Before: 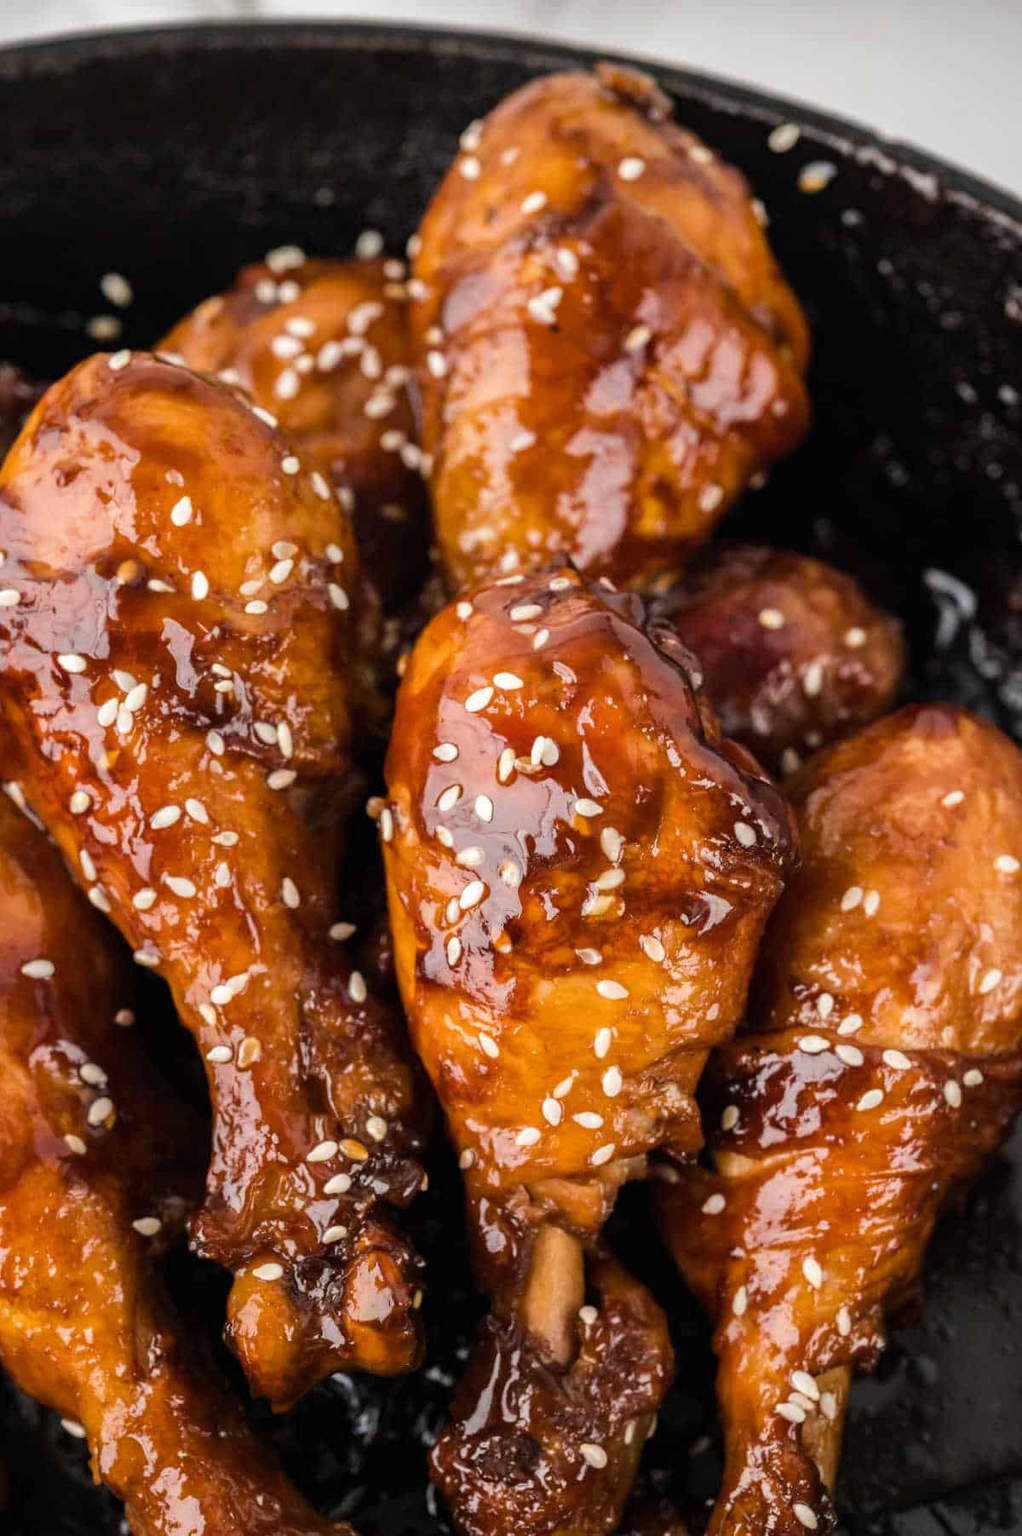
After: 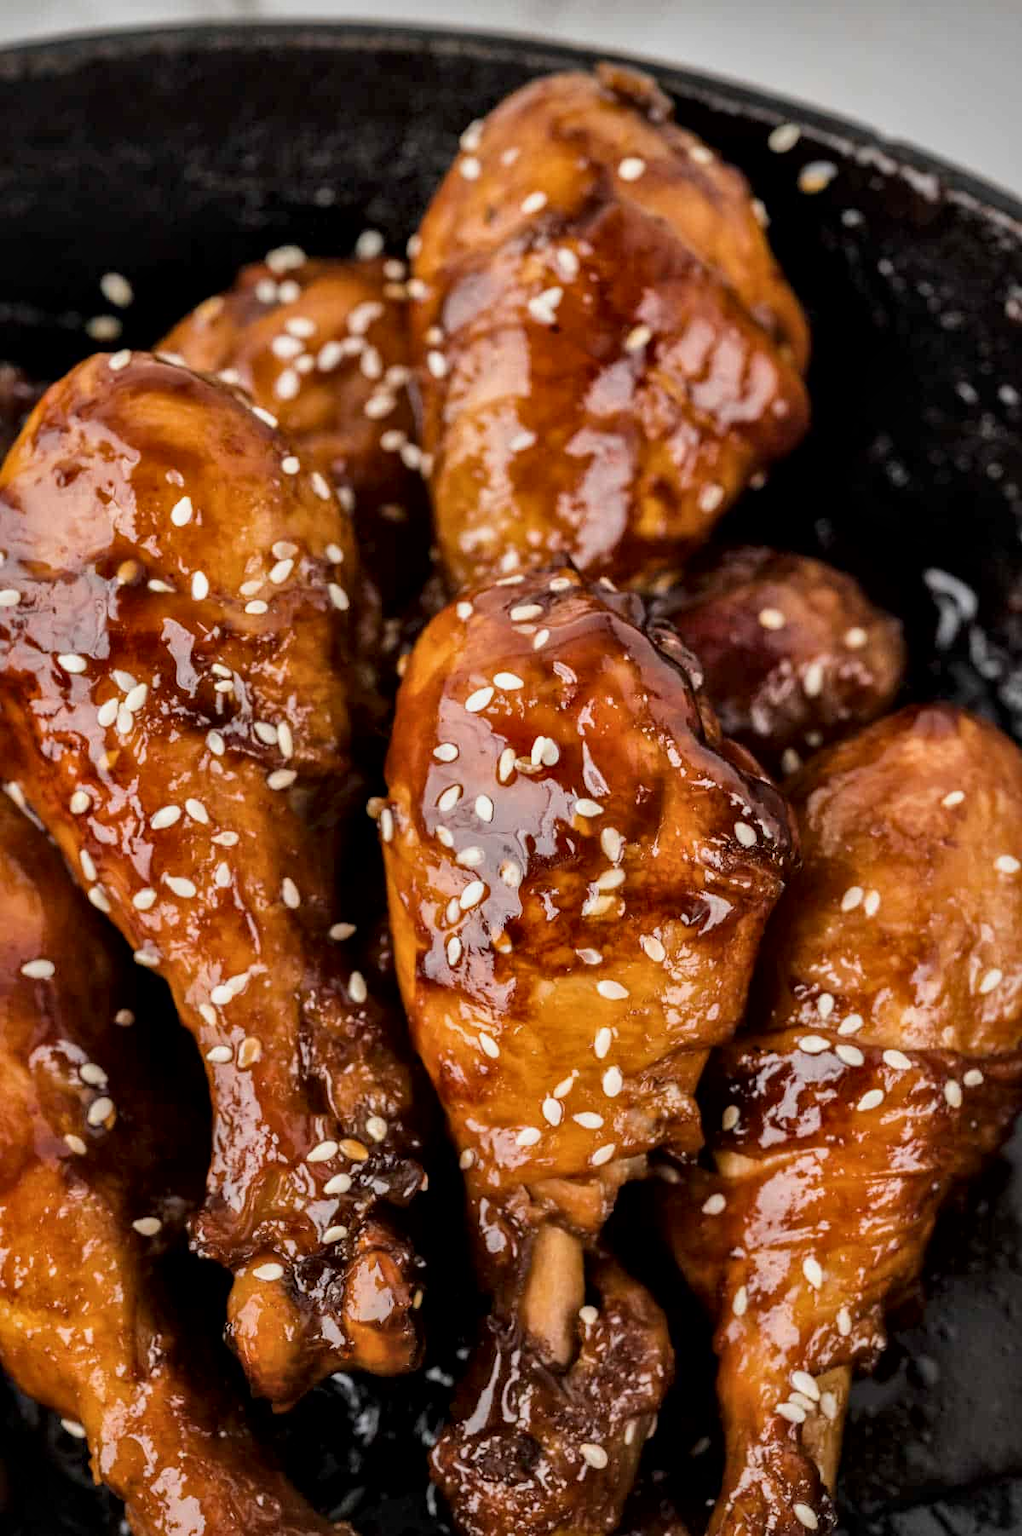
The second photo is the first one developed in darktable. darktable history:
local contrast: mode bilateral grid, contrast 24, coarseness 59, detail 151%, midtone range 0.2
tone equalizer: -8 EV -0.001 EV, -7 EV 0.004 EV, -6 EV -0.032 EV, -5 EV 0.015 EV, -4 EV -0.015 EV, -3 EV 0.037 EV, -2 EV -0.062 EV, -1 EV -0.301 EV, +0 EV -0.568 EV
